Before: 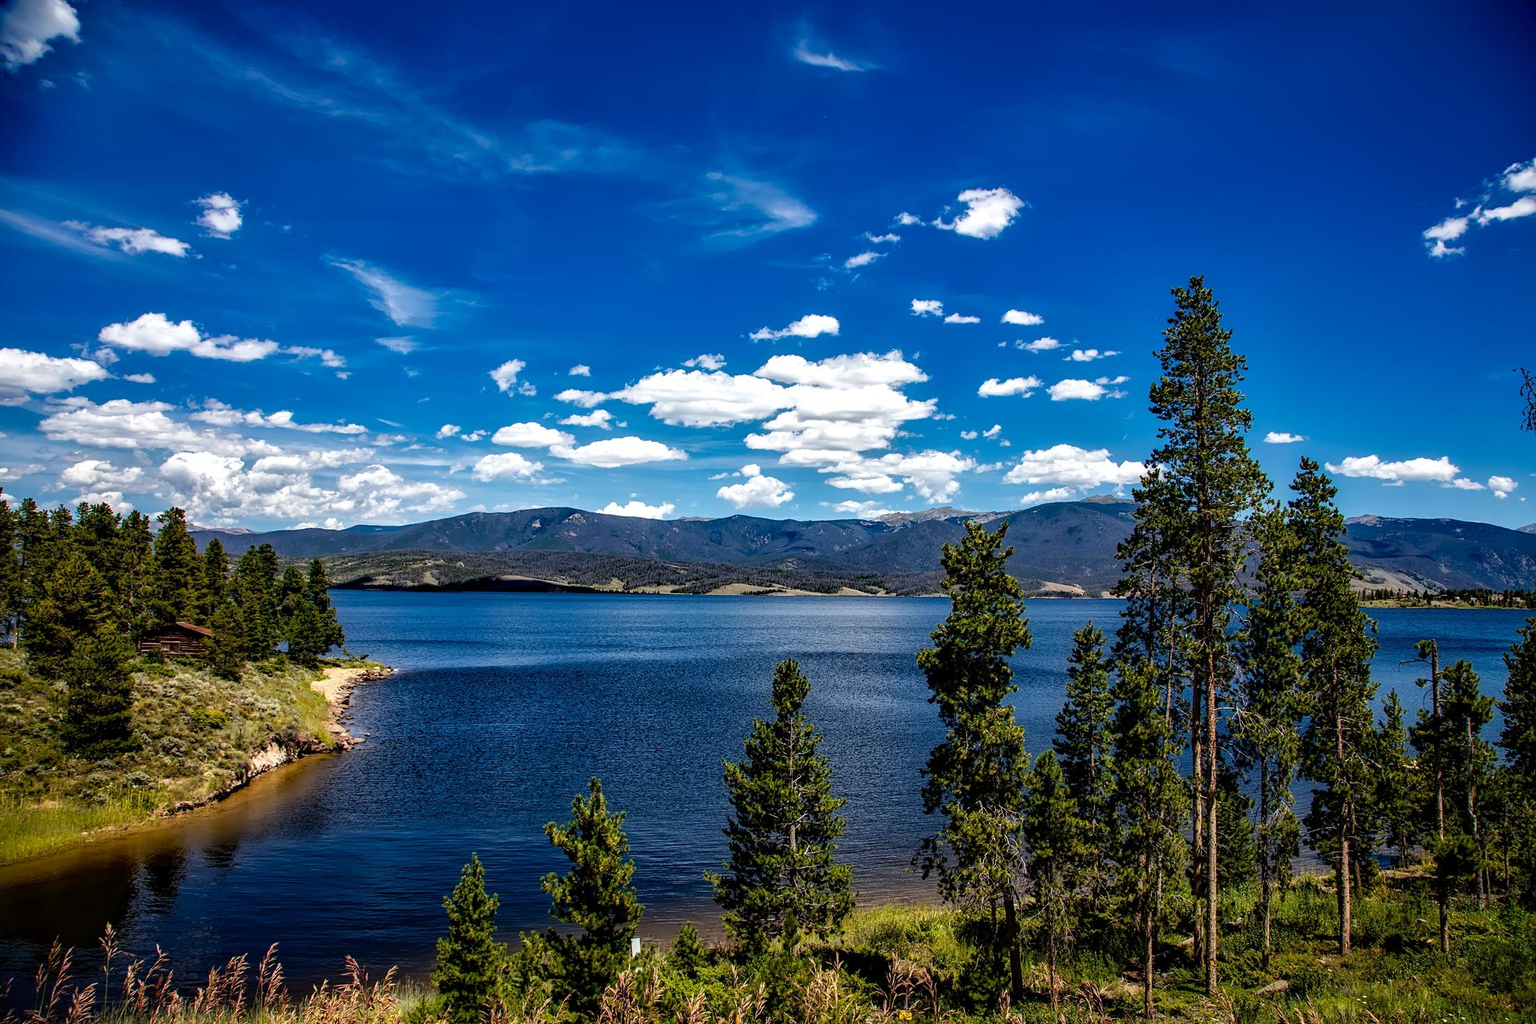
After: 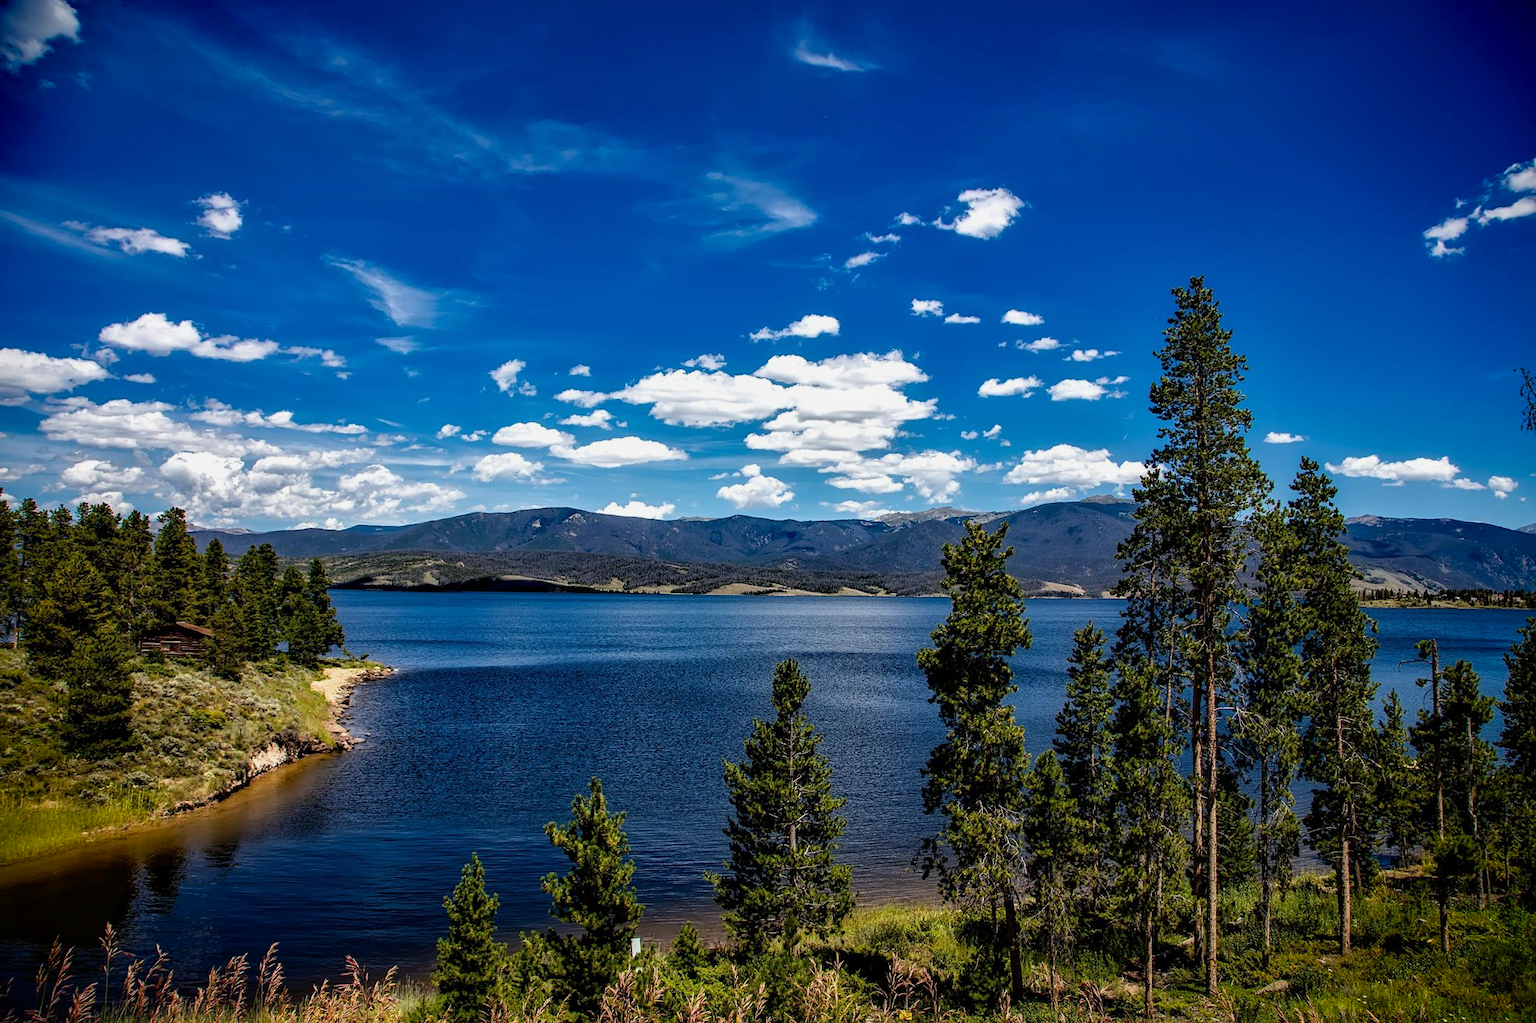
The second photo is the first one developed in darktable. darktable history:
vignetting: fall-off start 88.53%, fall-off radius 44.2%, saturation 0.376, width/height ratio 1.161
exposure: exposure -0.153 EV, compensate highlight preservation false
